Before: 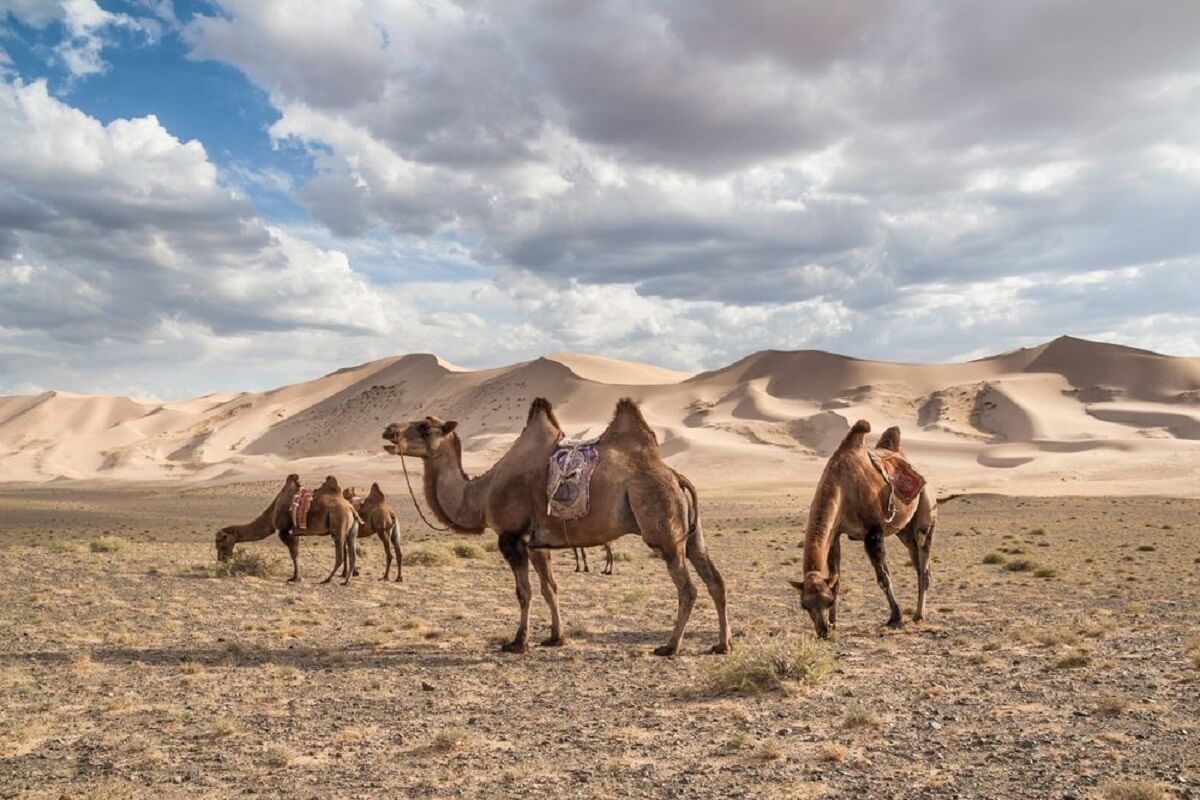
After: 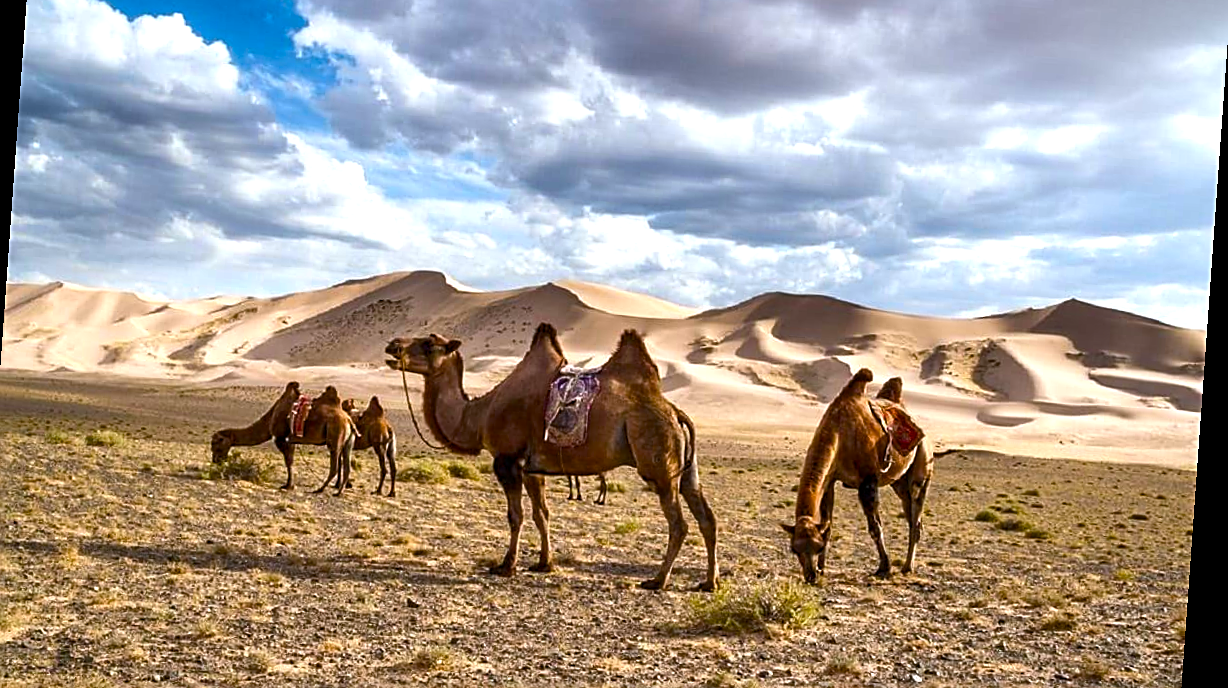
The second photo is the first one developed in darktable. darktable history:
color balance rgb: linear chroma grading › global chroma 9%, perceptual saturation grading › global saturation 36%, perceptual saturation grading › shadows 35%, perceptual brilliance grading › global brilliance 15%, perceptual brilliance grading › shadows -35%, global vibrance 15%
sharpen: on, module defaults
rotate and perspective: rotation 4.1°, automatic cropping off
white balance: red 0.967, blue 1.049
crop and rotate: left 1.814%, top 12.818%, right 0.25%, bottom 9.225%
contrast brightness saturation: brightness -0.09
